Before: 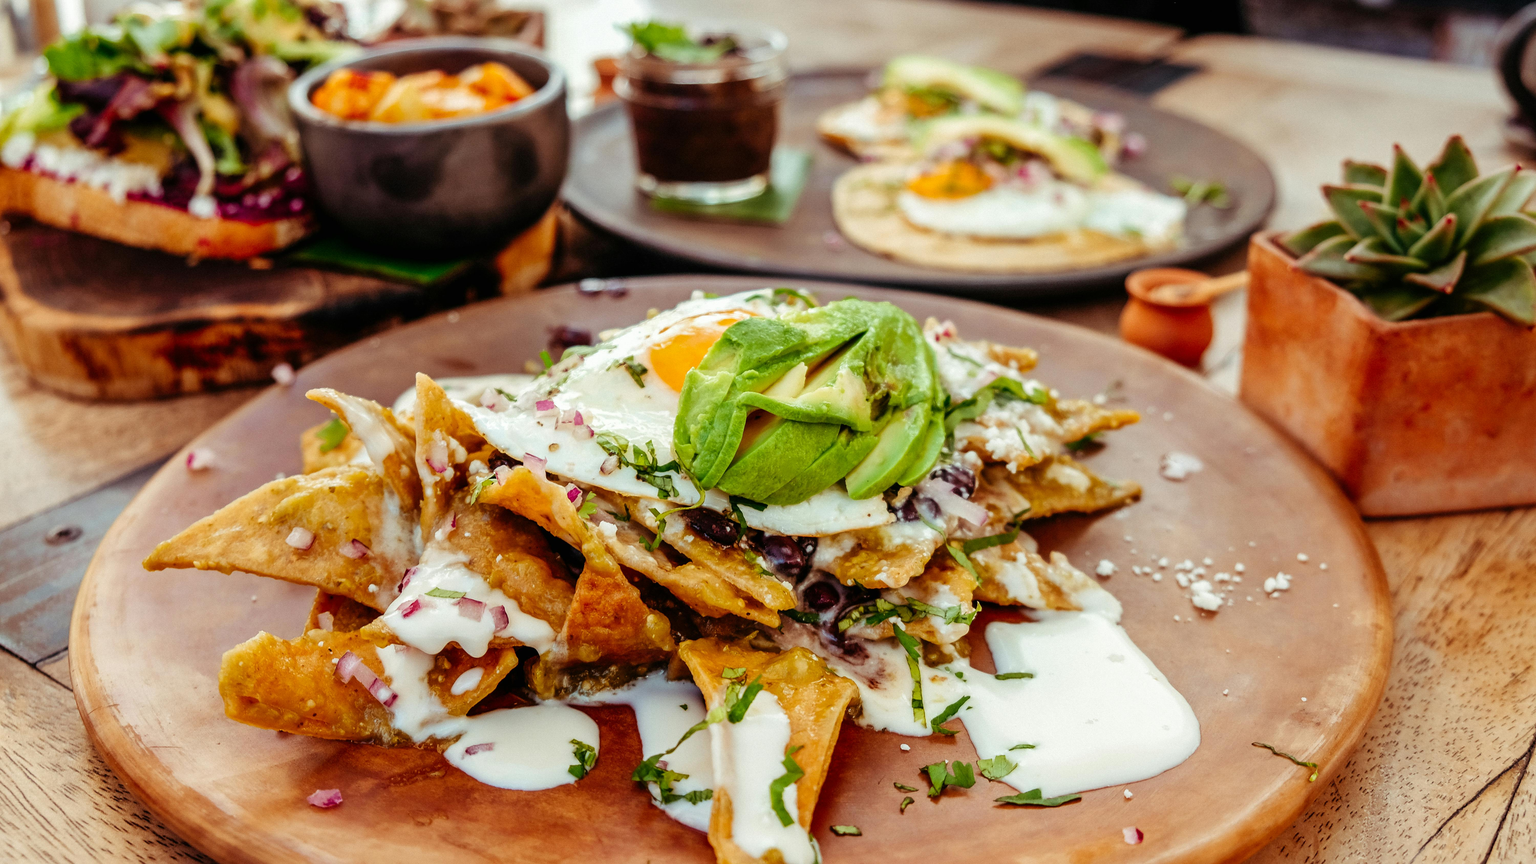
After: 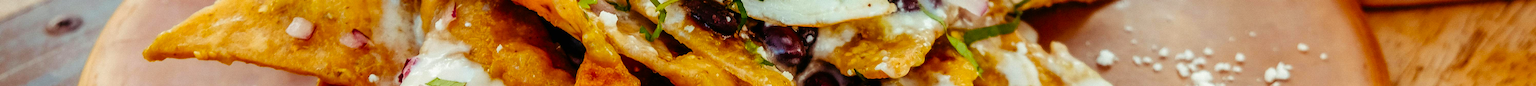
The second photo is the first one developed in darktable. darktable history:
crop and rotate: top 59.084%, bottom 30.916%
color balance: output saturation 120%
